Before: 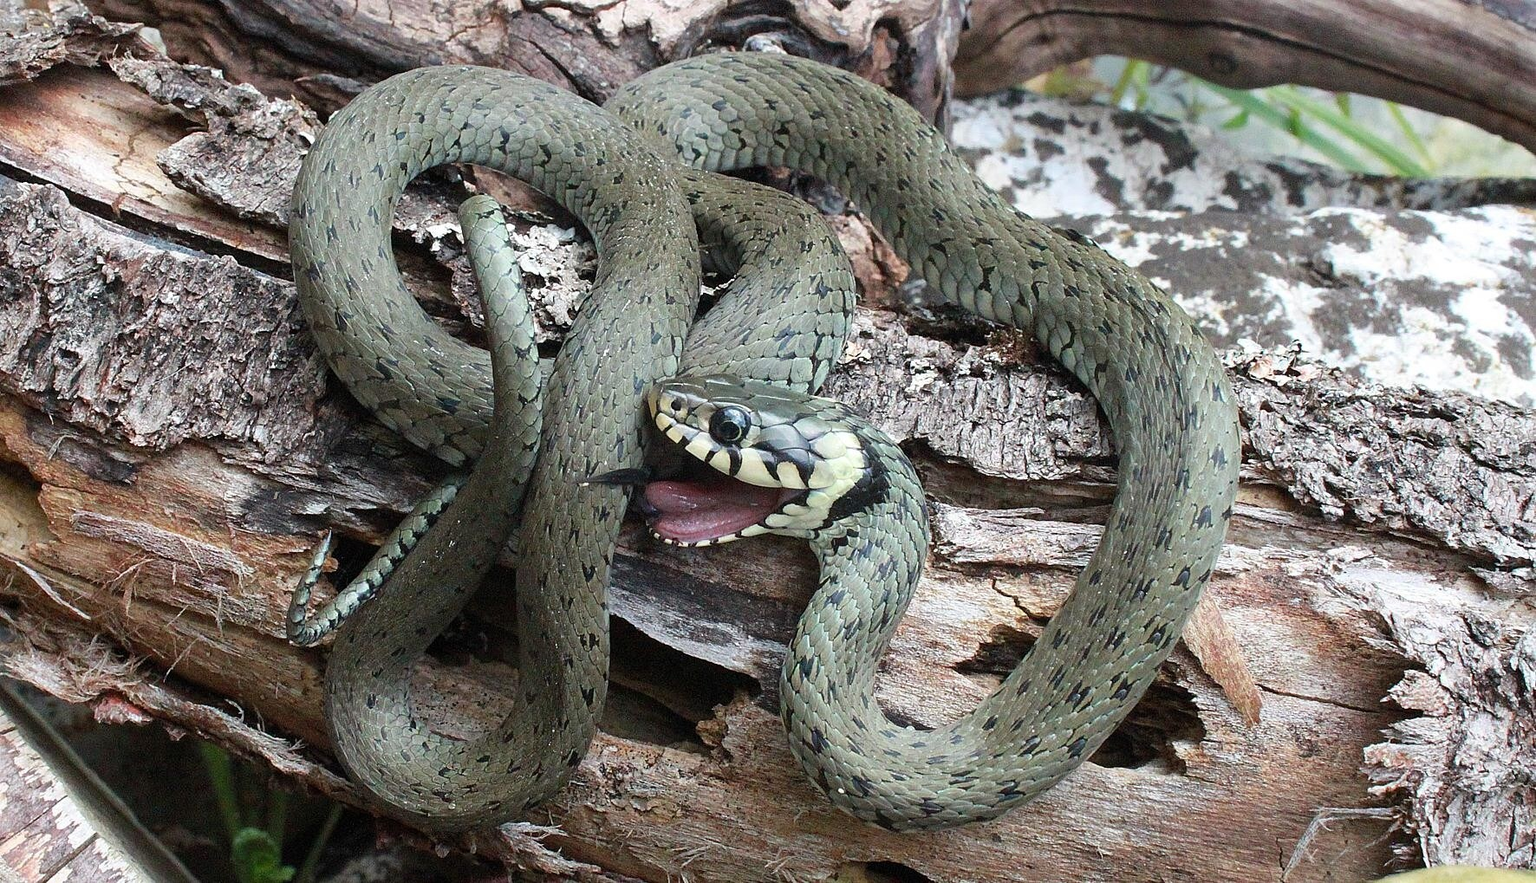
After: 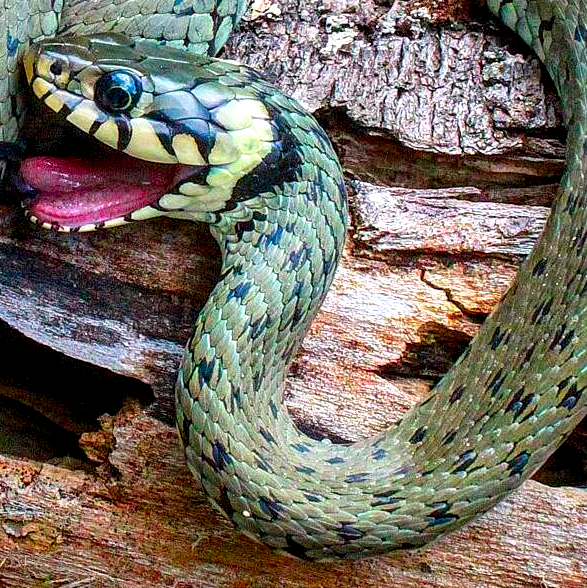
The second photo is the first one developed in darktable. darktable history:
crop: left 40.878%, top 39.176%, right 25.993%, bottom 3.081%
color correction: highlights a* 1.59, highlights b* -1.7, saturation 2.48
local contrast: detail 160%
tone curve: color space Lab, linked channels, preserve colors none
color zones: curves: ch0 [(0, 0.5) (0.143, 0.5) (0.286, 0.5) (0.429, 0.5) (0.62, 0.489) (0.714, 0.445) (0.844, 0.496) (1, 0.5)]; ch1 [(0, 0.5) (0.143, 0.5) (0.286, 0.5) (0.429, 0.5) (0.571, 0.5) (0.714, 0.523) (0.857, 0.5) (1, 0.5)]
color balance: mode lift, gamma, gain (sRGB), lift [0.97, 1, 1, 1], gamma [1.03, 1, 1, 1]
